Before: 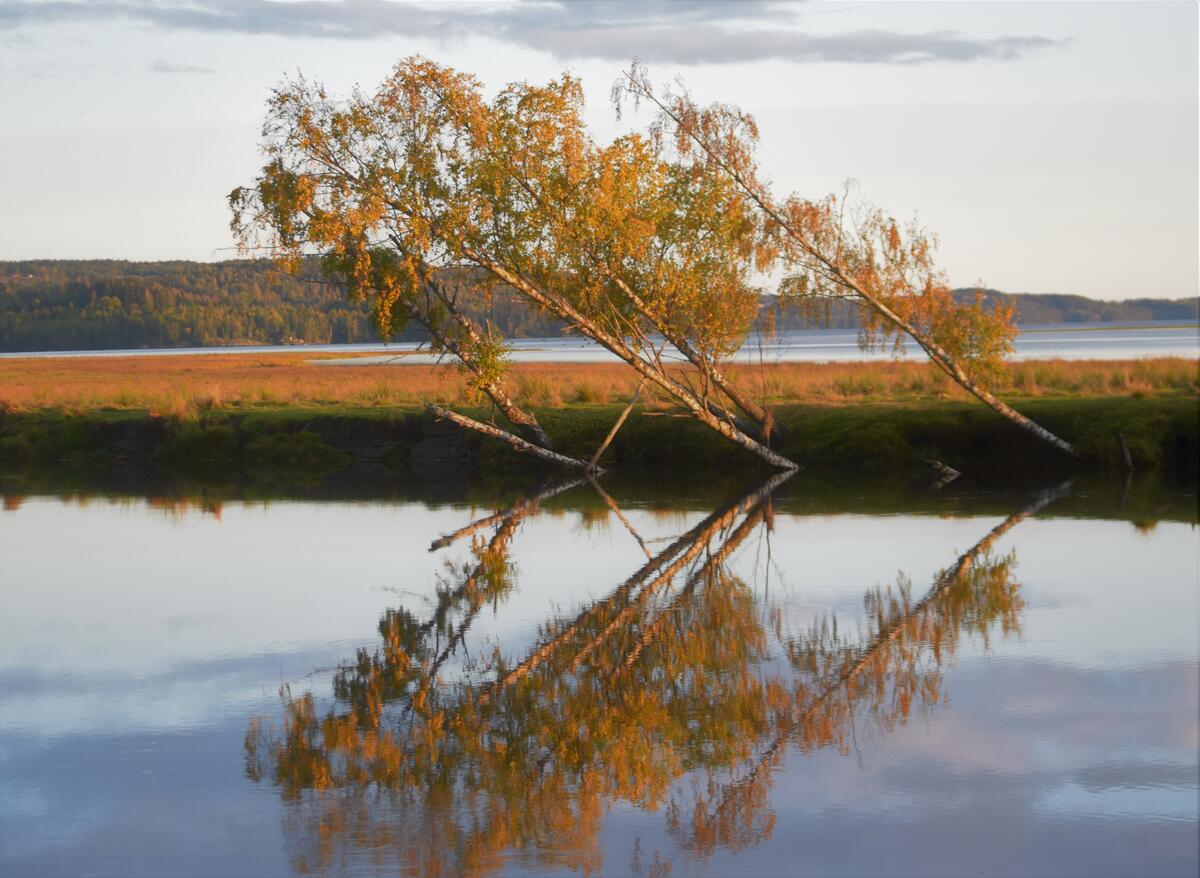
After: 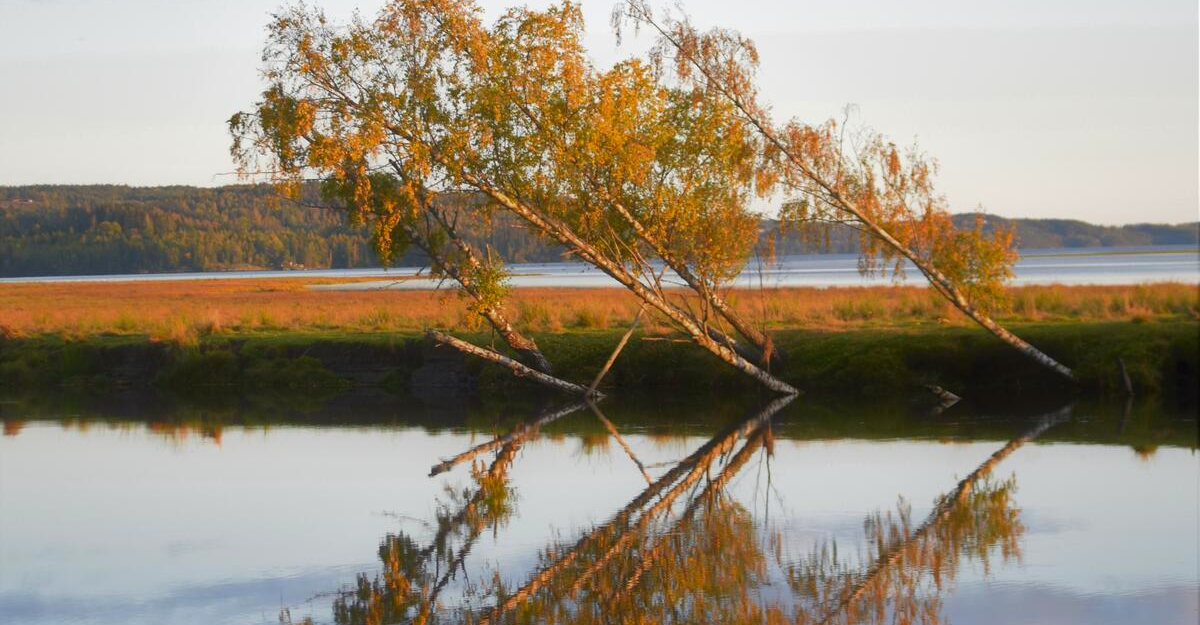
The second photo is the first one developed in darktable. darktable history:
color correction: highlights b* 0.041, saturation 1.12
crop and rotate: top 8.553%, bottom 20.231%
